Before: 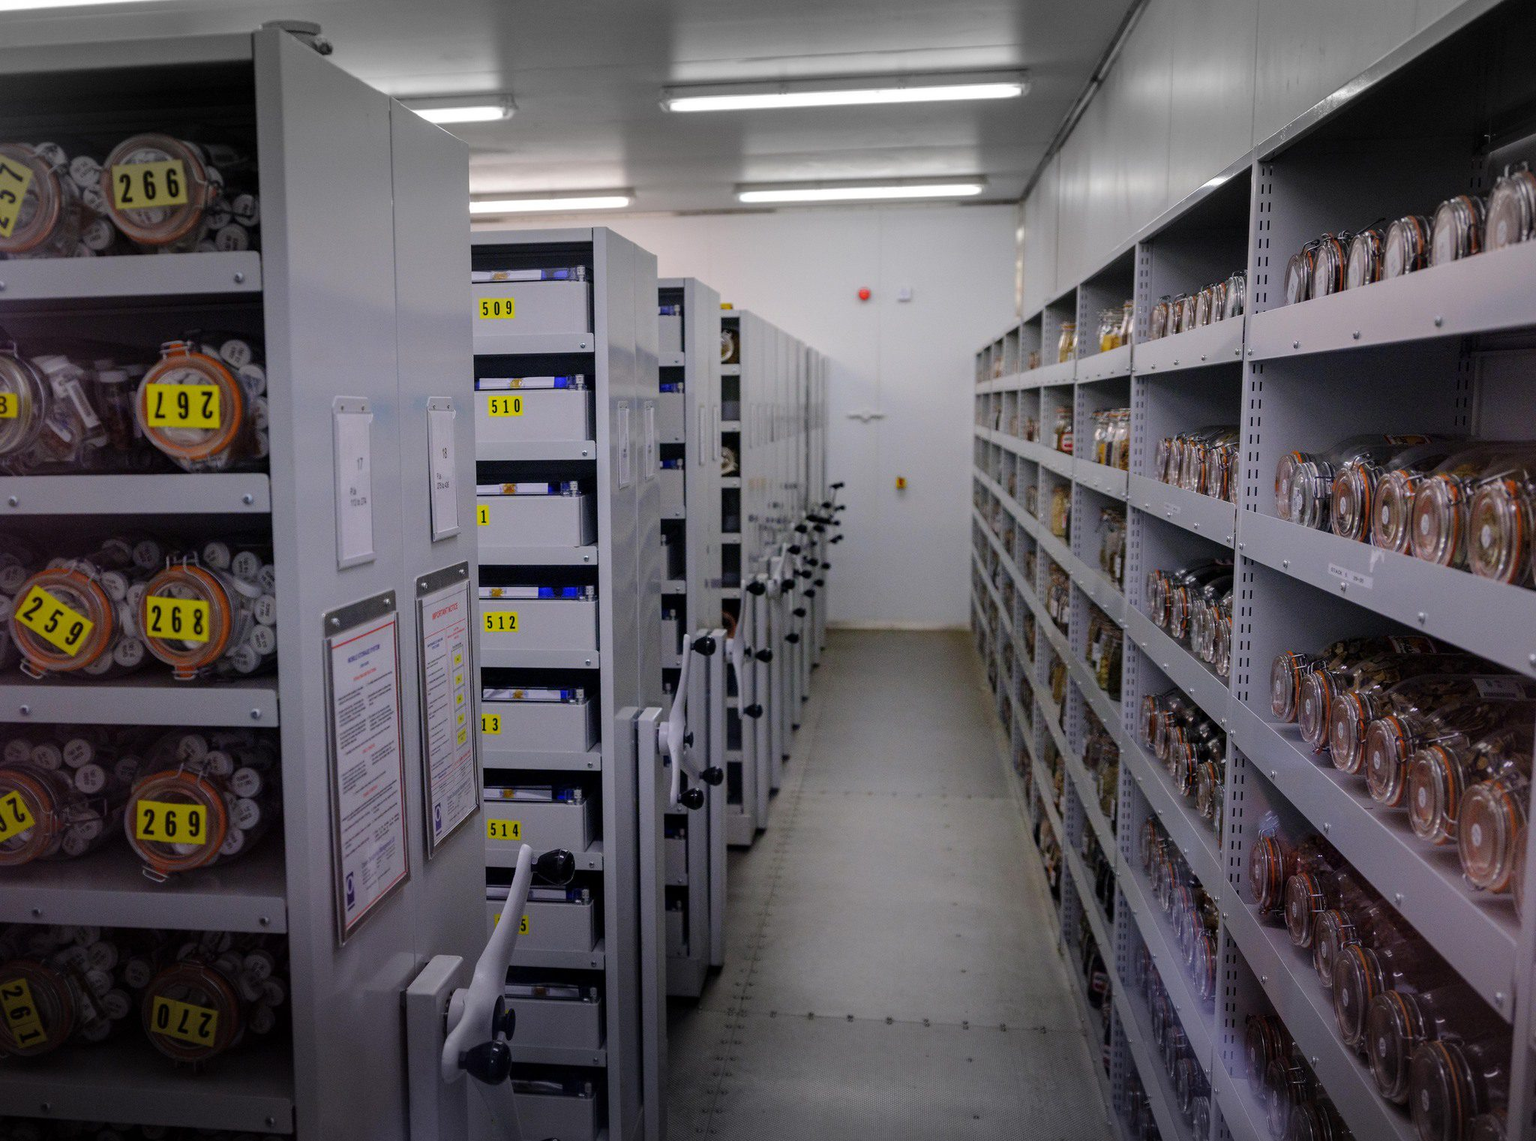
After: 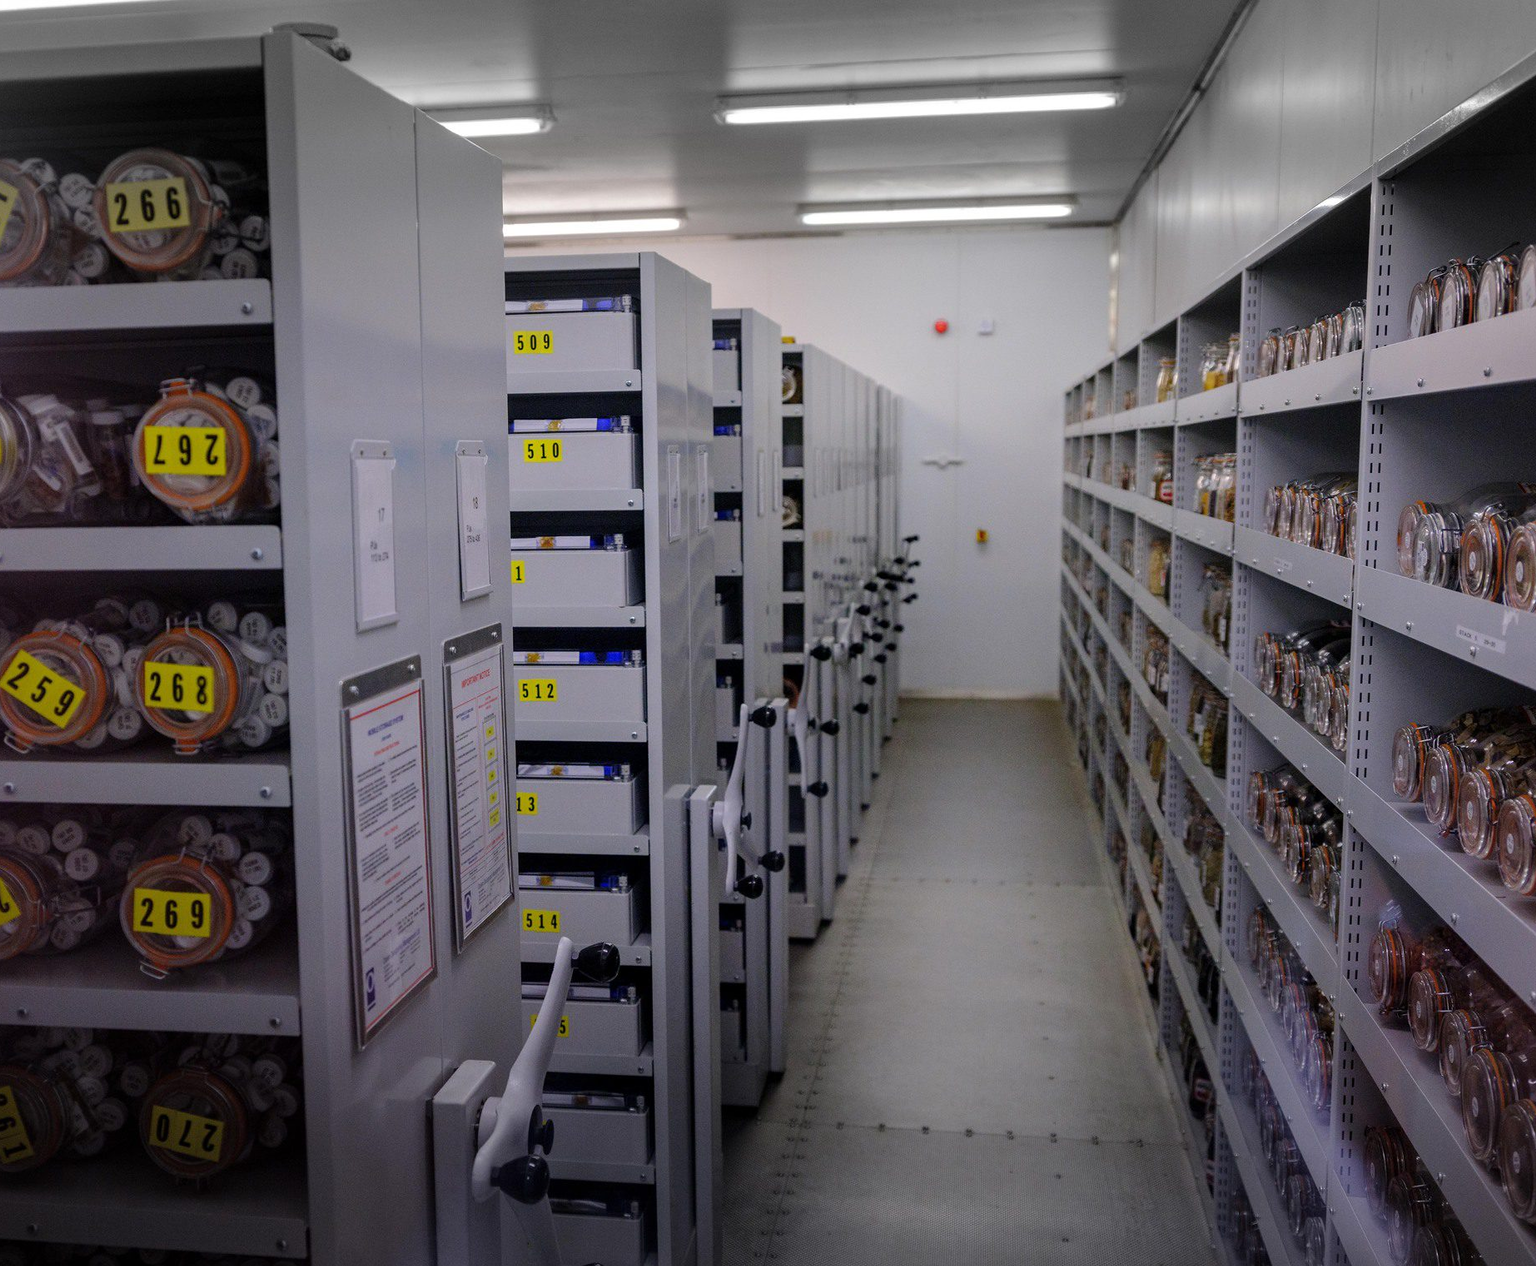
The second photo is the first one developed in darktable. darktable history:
crop and rotate: left 1.088%, right 8.807%
